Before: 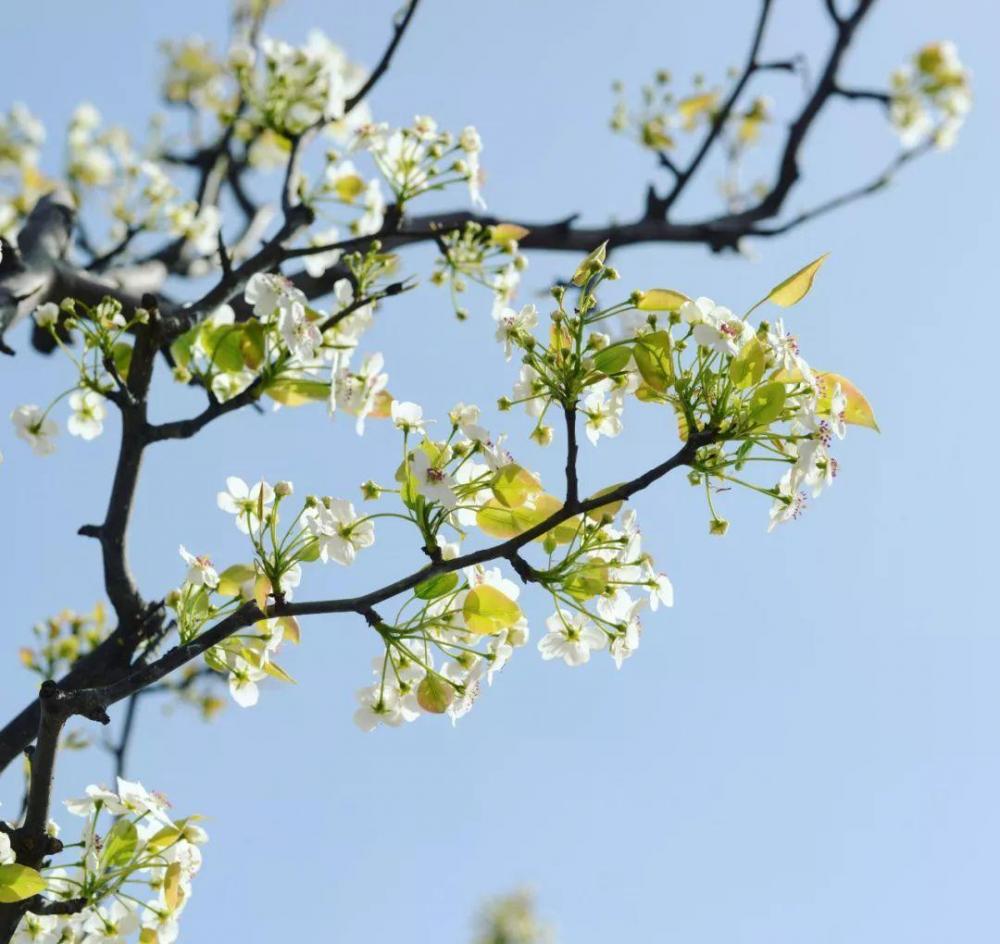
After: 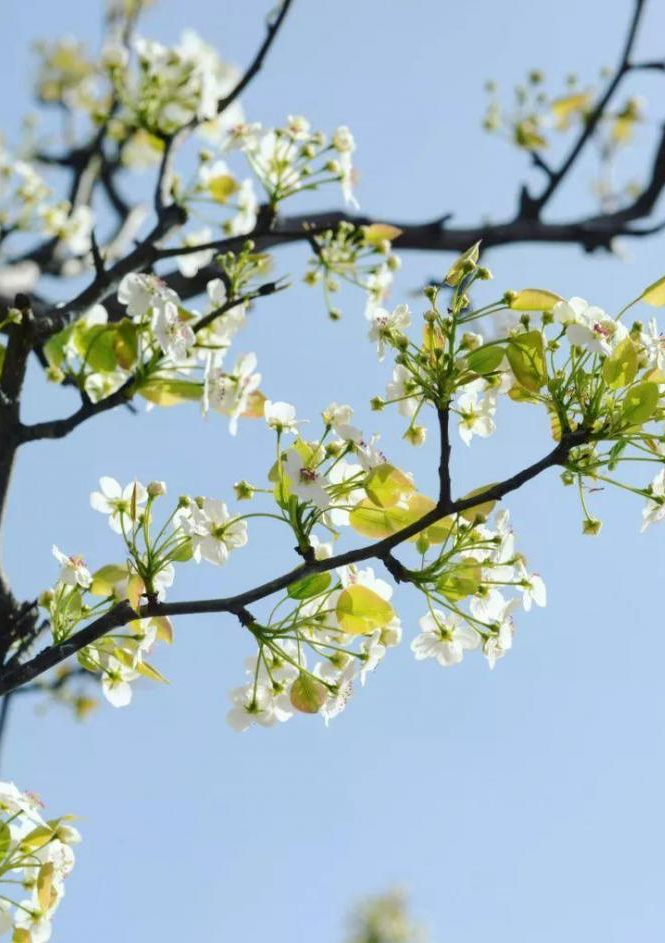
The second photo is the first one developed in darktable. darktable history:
crop and rotate: left 12.785%, right 20.633%
